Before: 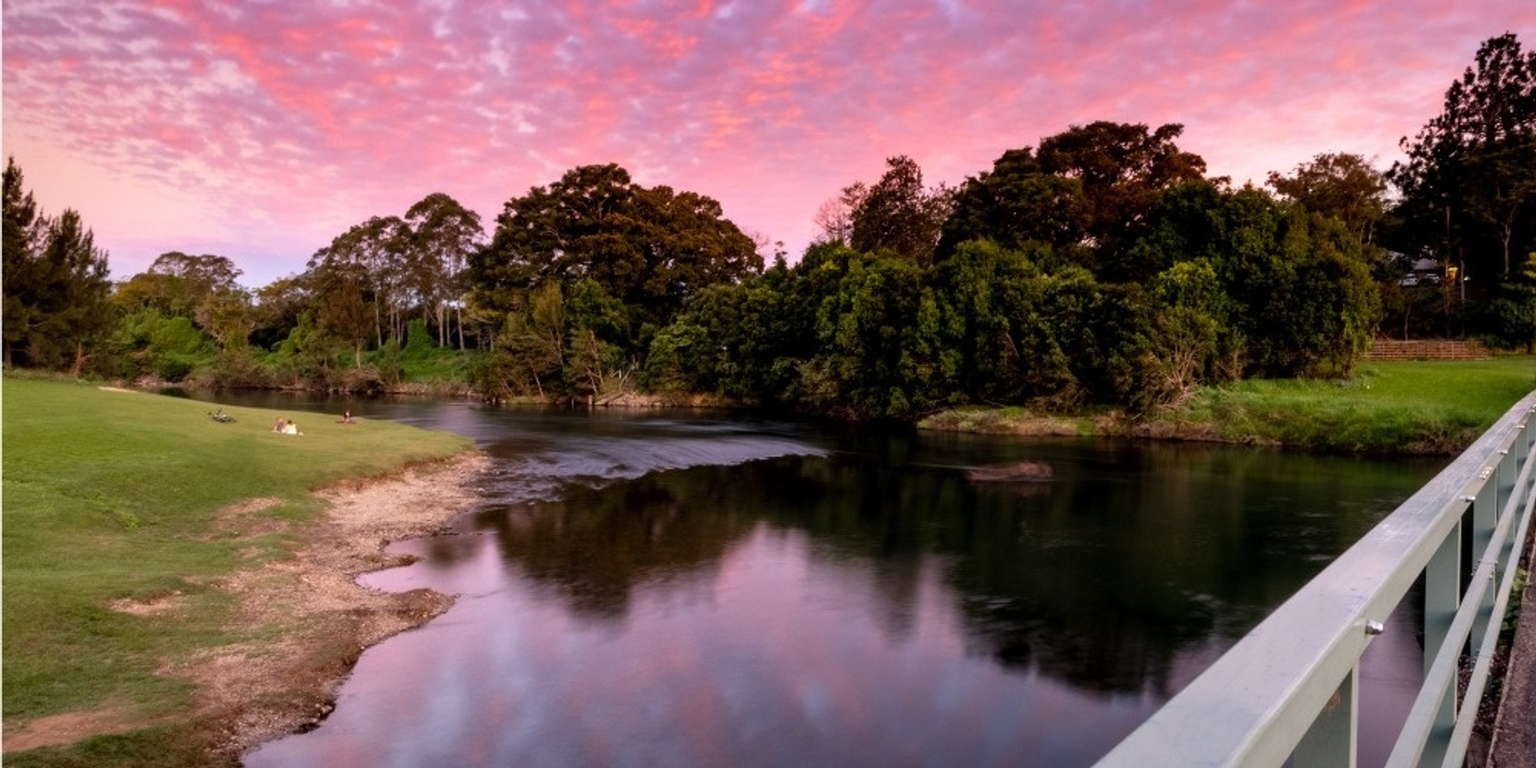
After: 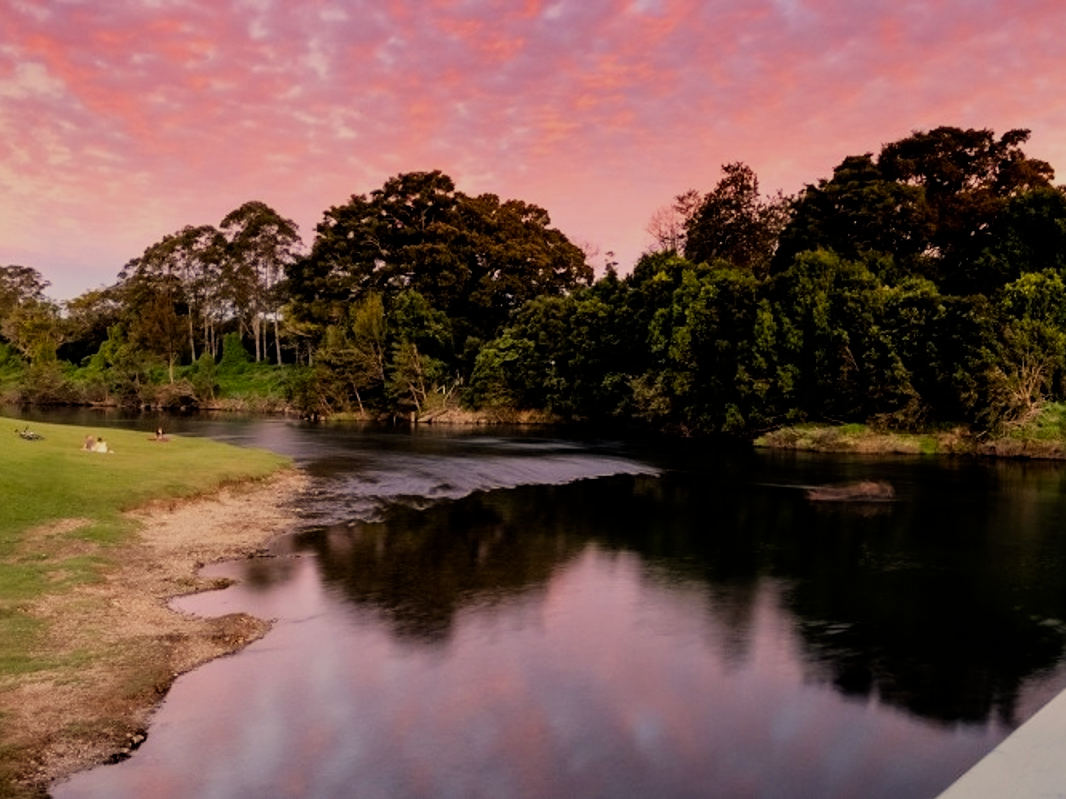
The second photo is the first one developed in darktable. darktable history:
sharpen: amount 0.207
color correction: highlights a* 1.34, highlights b* 17.61
filmic rgb: black relative exposure -7.65 EV, white relative exposure 4.56 EV, hardness 3.61
crop and rotate: left 12.629%, right 20.707%
